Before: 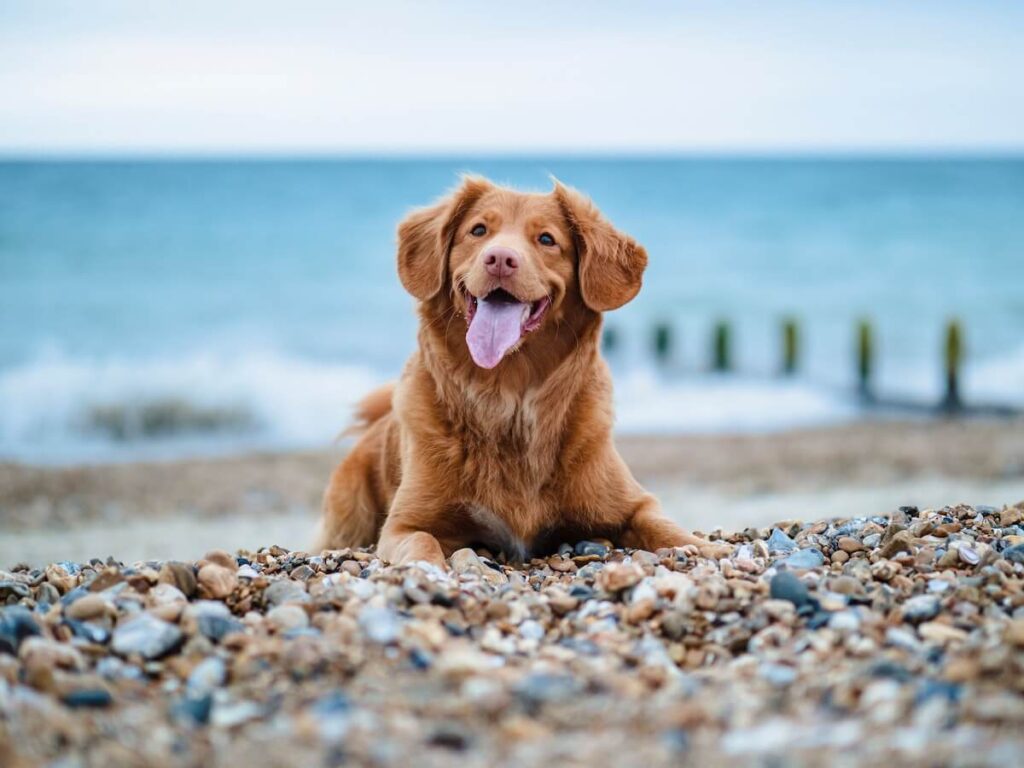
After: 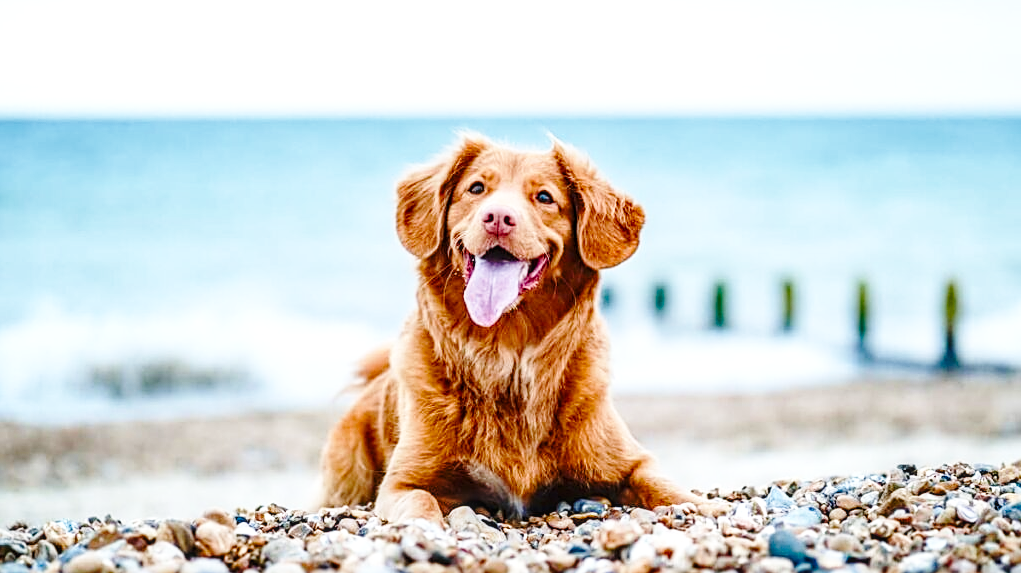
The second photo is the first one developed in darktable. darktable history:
local contrast: on, module defaults
levels: levels [0, 0.492, 0.984]
crop: left 0.227%, top 5.508%, bottom 19.861%
base curve: curves: ch0 [(0, 0) (0.028, 0.03) (0.121, 0.232) (0.46, 0.748) (0.859, 0.968) (1, 1)], preserve colors none
sharpen: on, module defaults
color balance rgb: perceptual saturation grading › global saturation 20%, perceptual saturation grading › highlights -50.188%, perceptual saturation grading › shadows 31.222%
contrast brightness saturation: contrast 0.096, brightness 0.015, saturation 0.016
